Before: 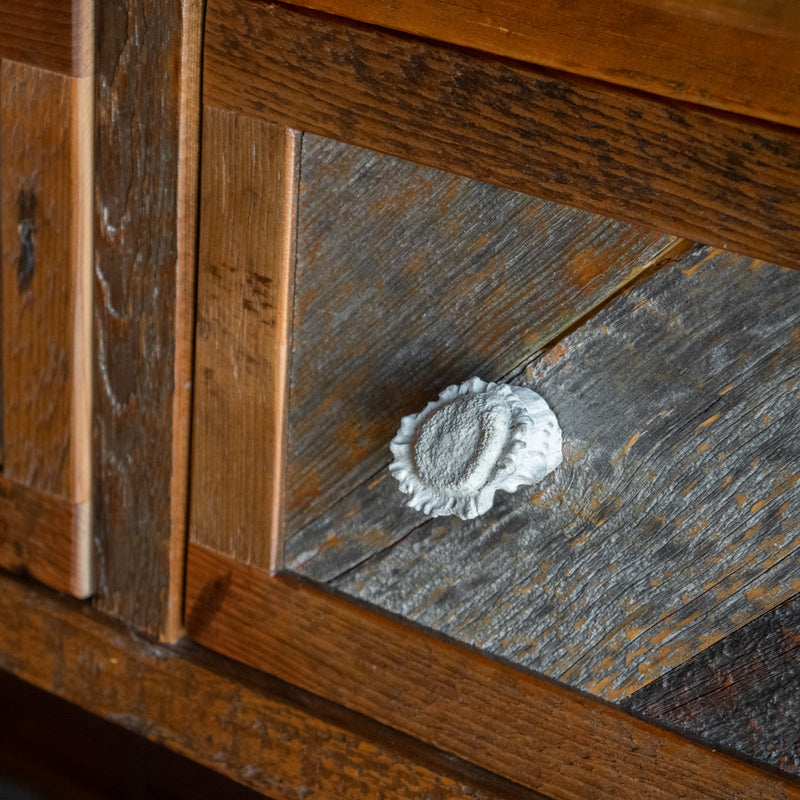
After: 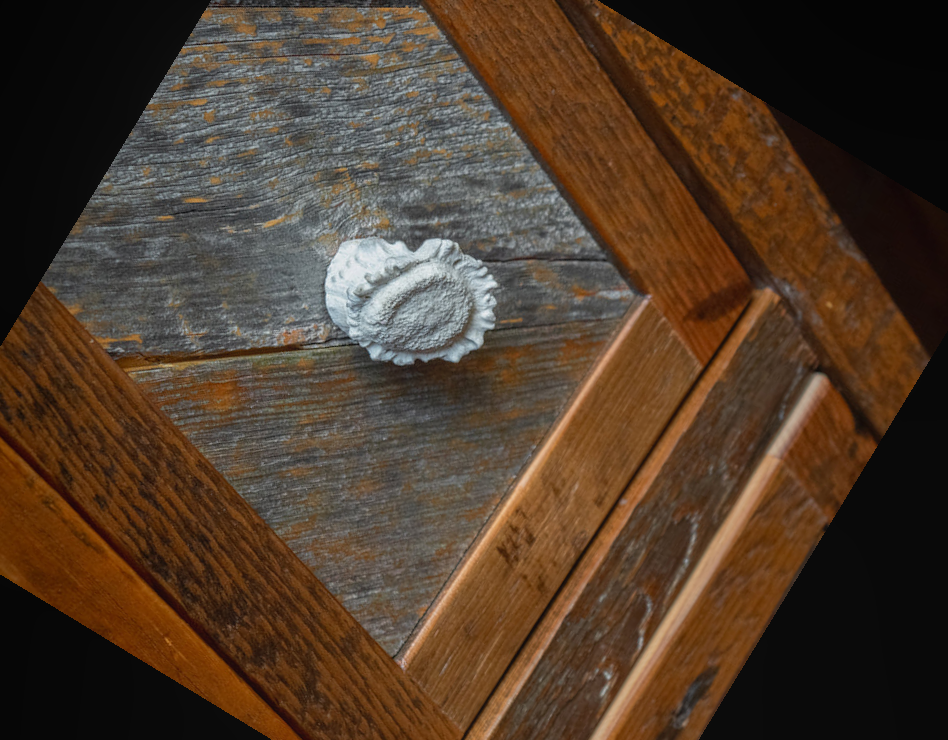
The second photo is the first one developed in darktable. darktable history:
crop and rotate: angle 148.68°, left 9.111%, top 15.603%, right 4.588%, bottom 17.041%
local contrast: highlights 48%, shadows 0%, detail 100%
